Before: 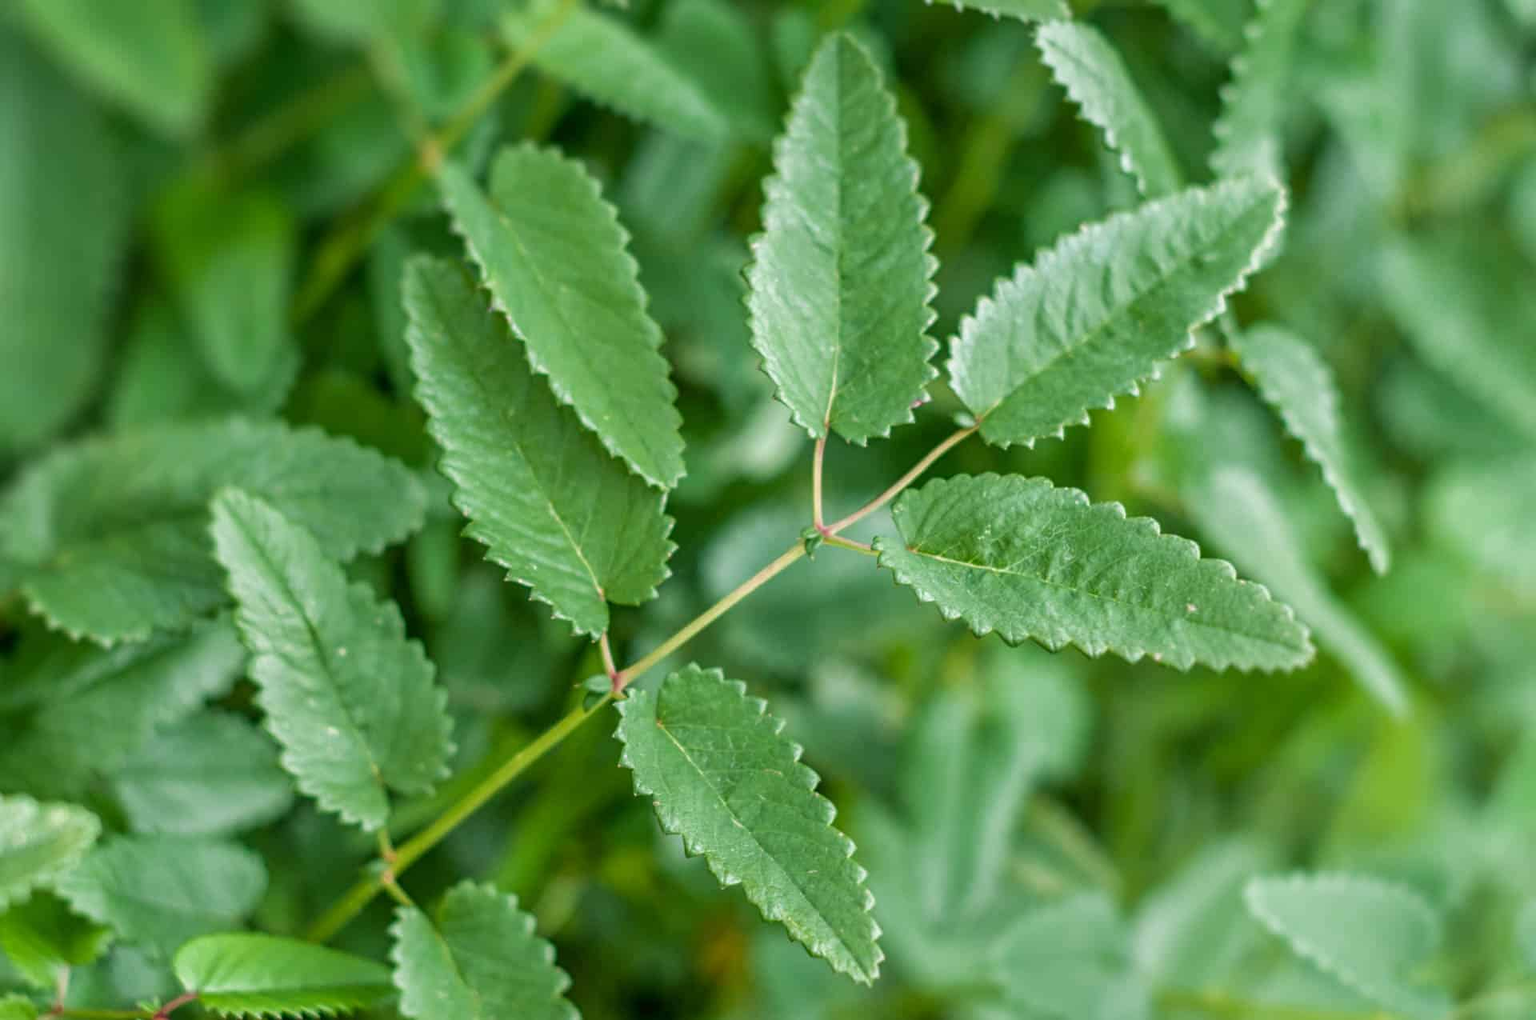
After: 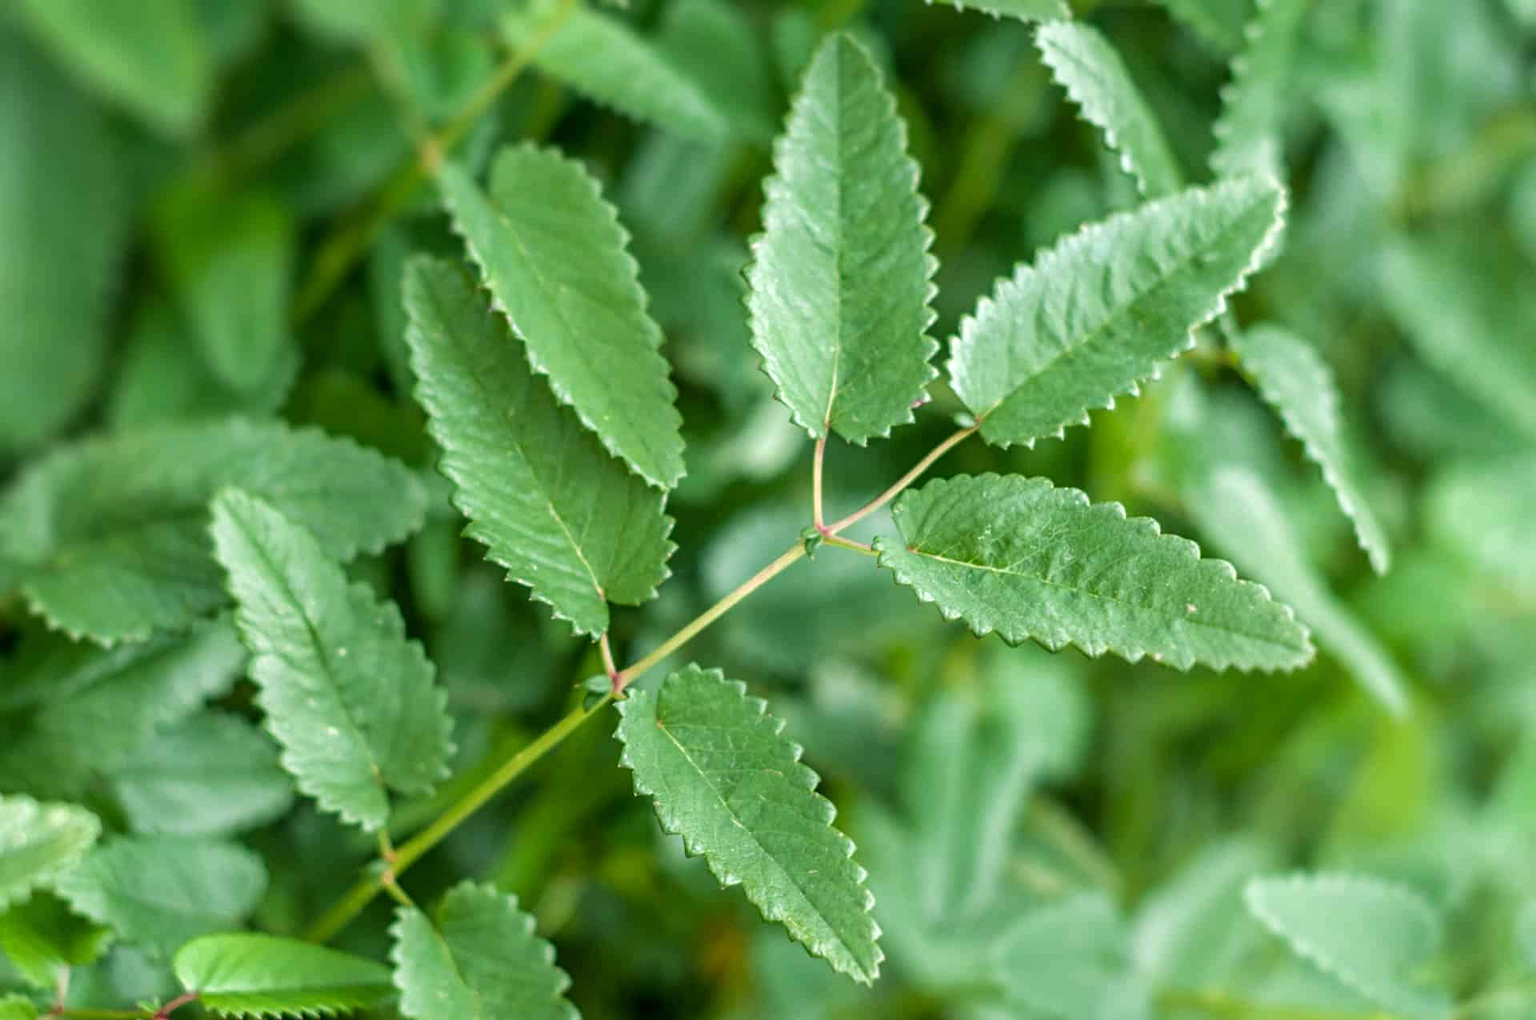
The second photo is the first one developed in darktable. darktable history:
tone equalizer: -8 EV -0.425 EV, -7 EV -0.363 EV, -6 EV -0.335 EV, -5 EV -0.199 EV, -3 EV 0.201 EV, -2 EV 0.331 EV, -1 EV 0.406 EV, +0 EV 0.387 EV, smoothing diameter 2.12%, edges refinement/feathering 19.18, mask exposure compensation -1.57 EV, filter diffusion 5
